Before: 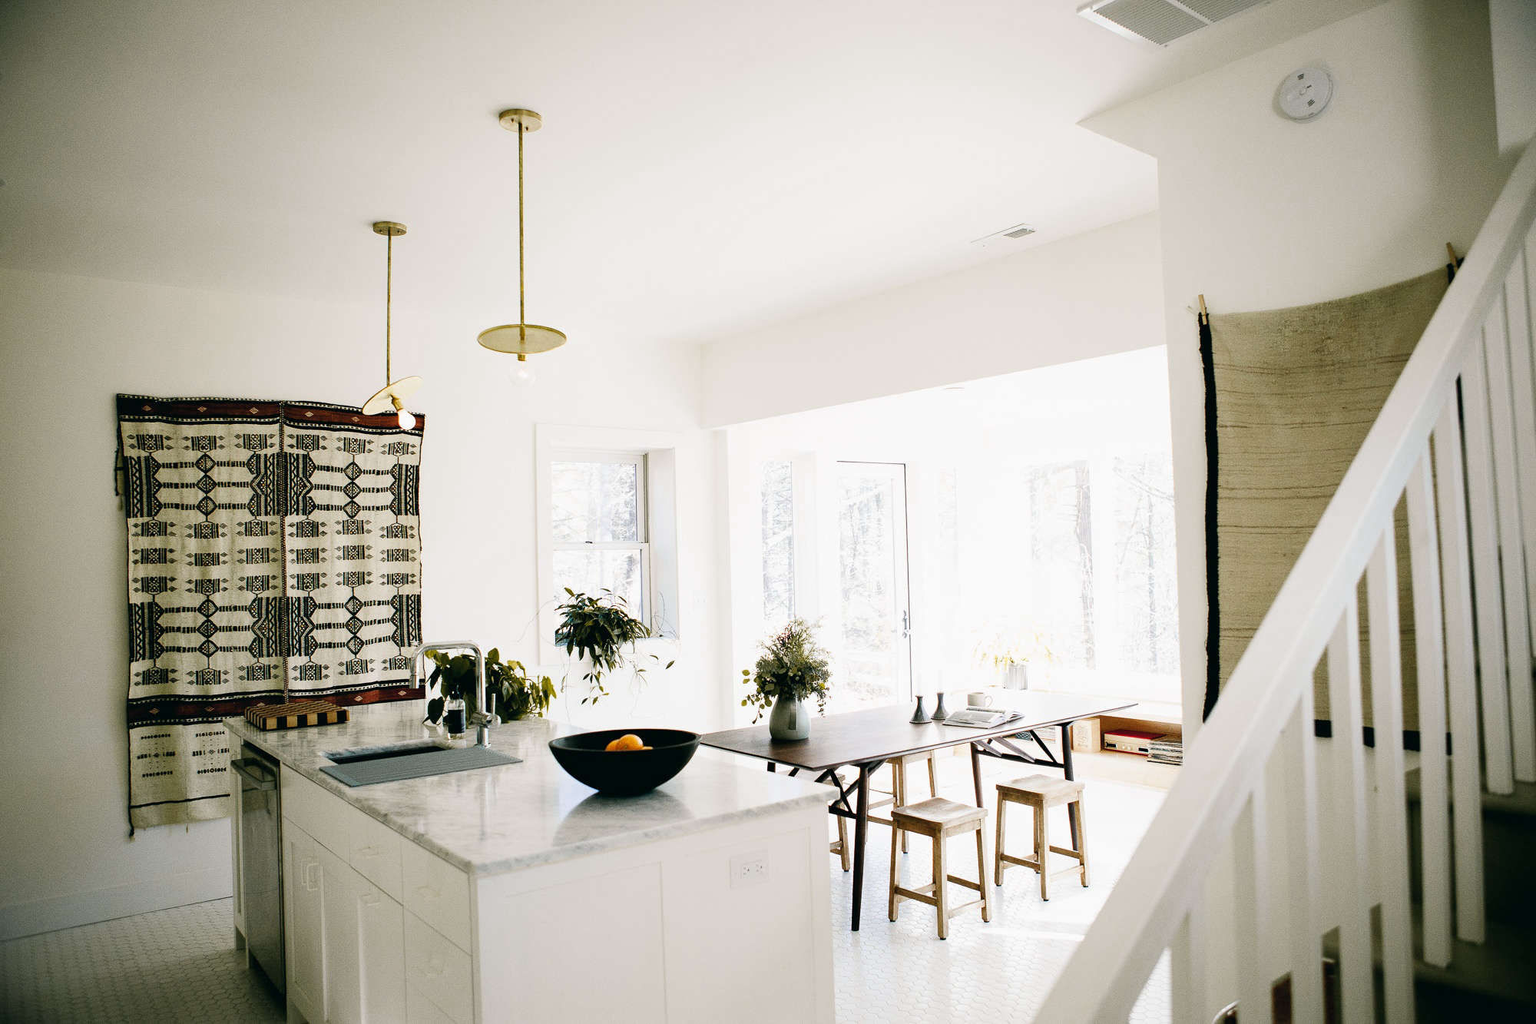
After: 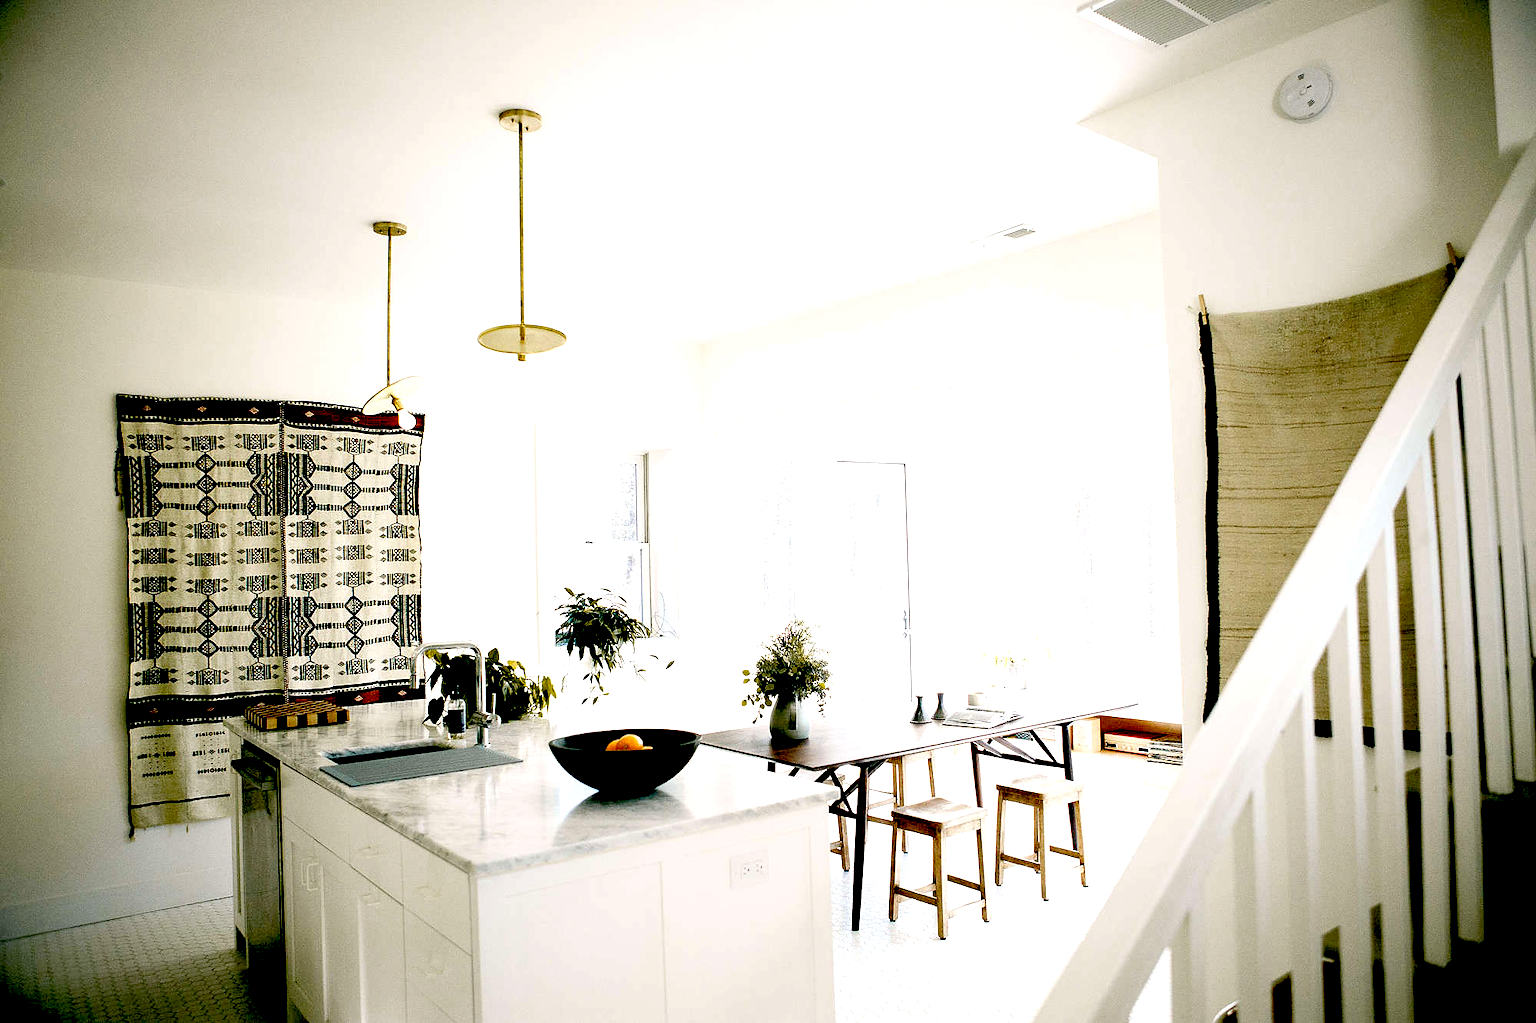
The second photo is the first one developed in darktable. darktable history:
exposure: black level correction 0.04, exposure 0.5 EV, compensate highlight preservation false
sharpen: radius 1, threshold 1
